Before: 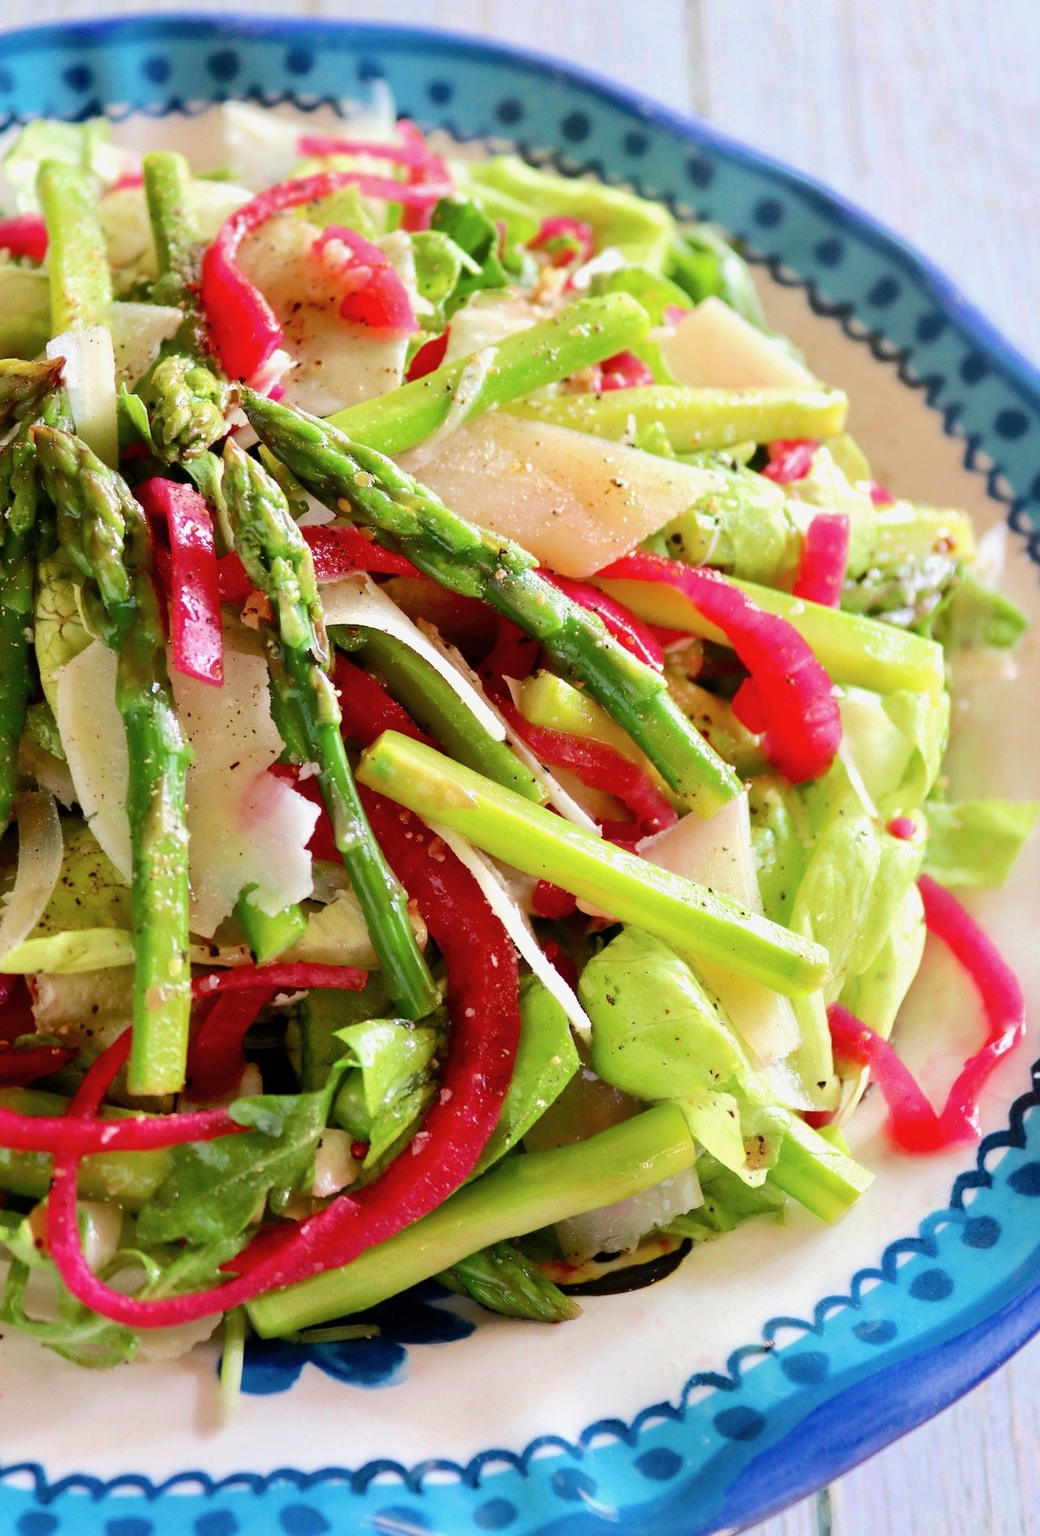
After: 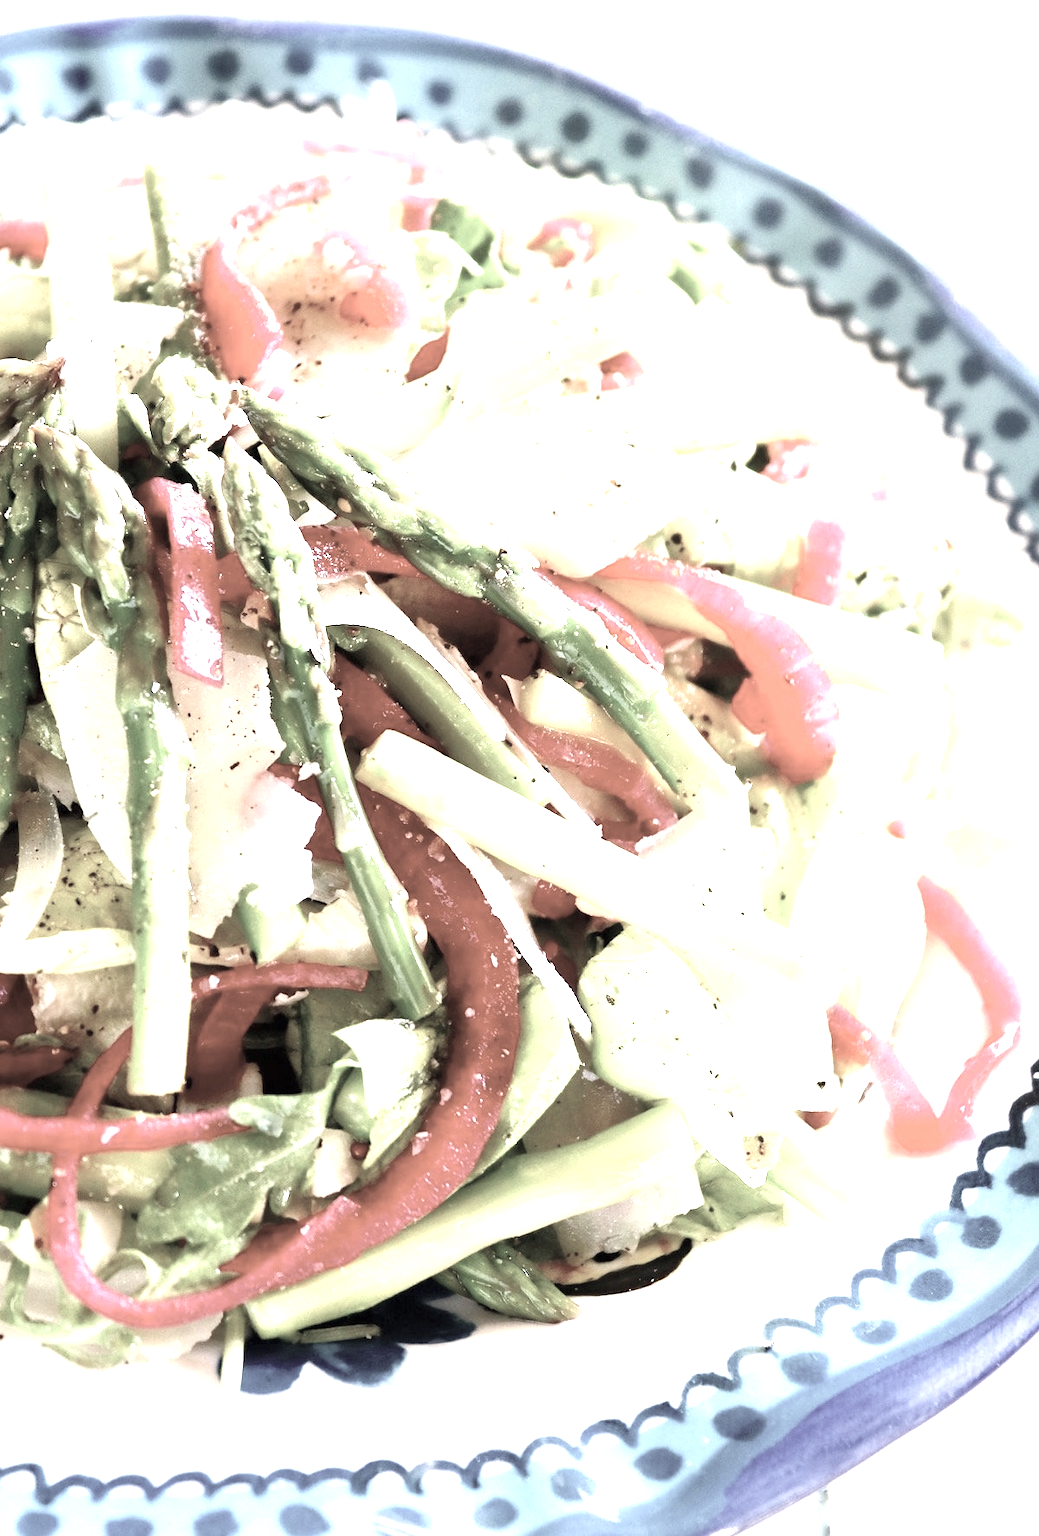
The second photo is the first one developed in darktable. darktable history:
color zones: curves: ch1 [(0, 0.153) (0.143, 0.15) (0.286, 0.151) (0.429, 0.152) (0.571, 0.152) (0.714, 0.151) (0.857, 0.151) (1, 0.153)]
exposure: black level correction 0, exposure 1.675 EV, compensate exposure bias true, compensate highlight preservation false
